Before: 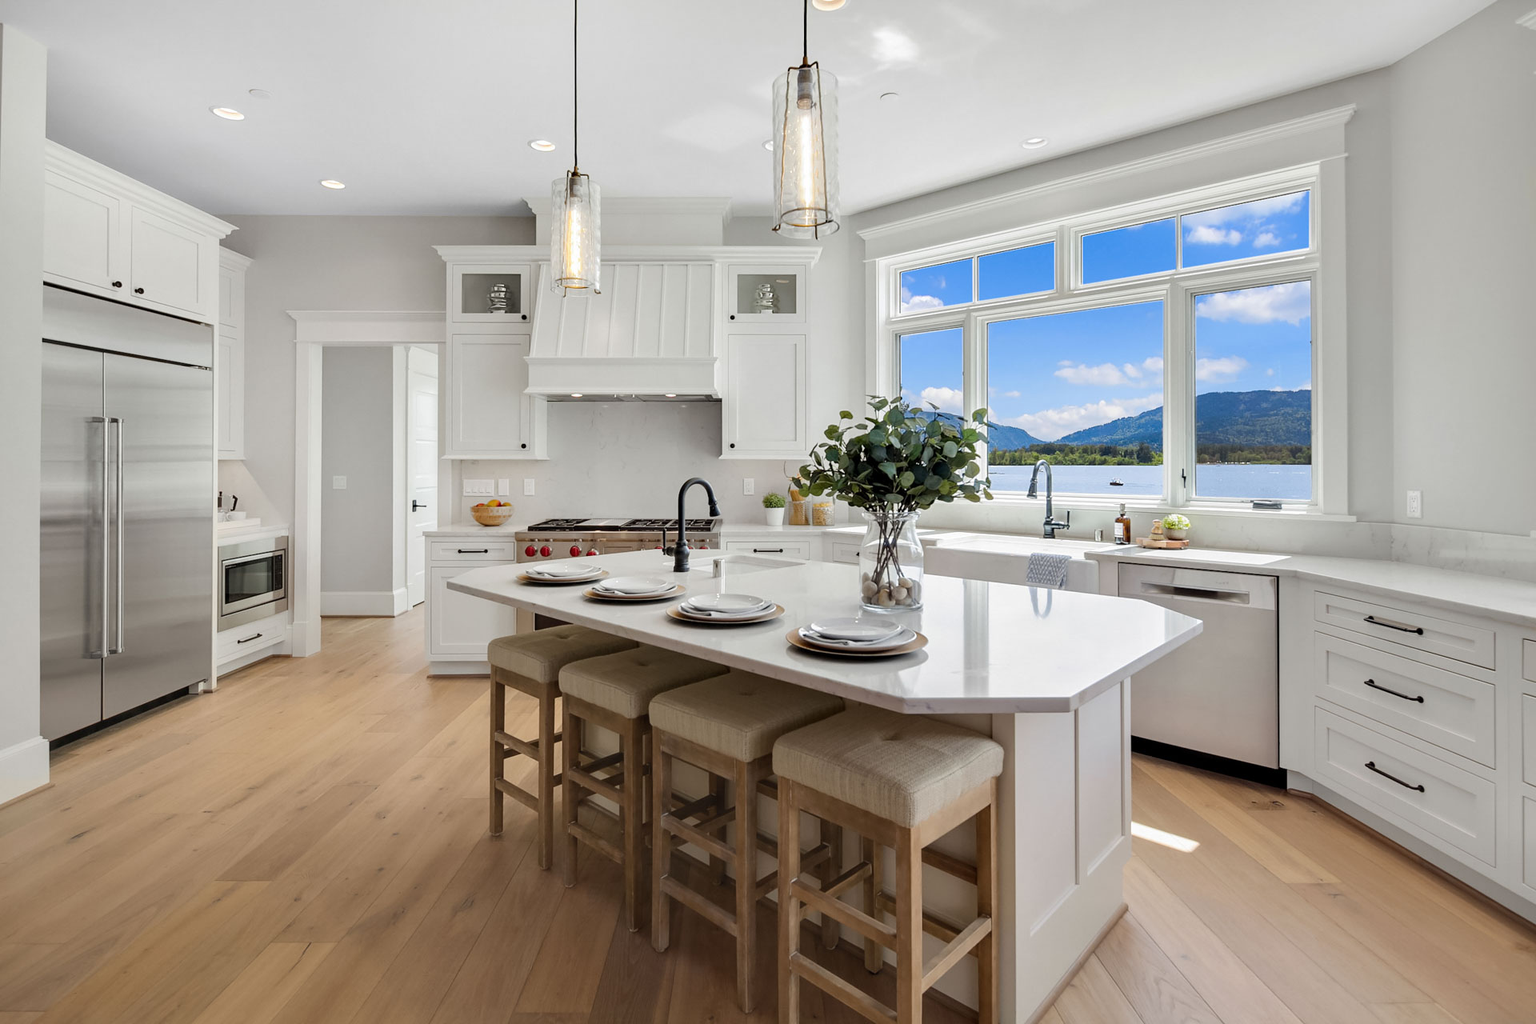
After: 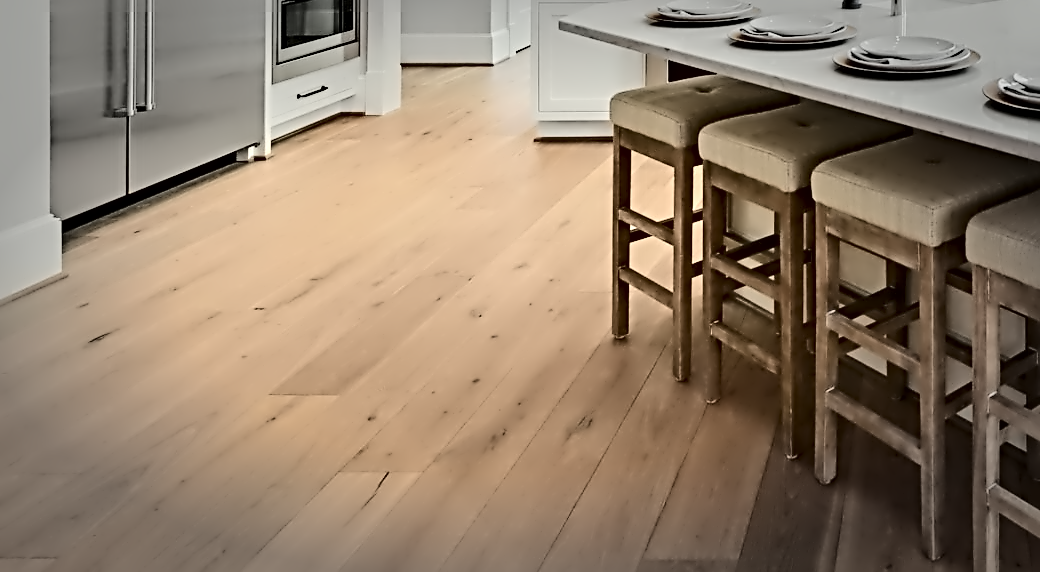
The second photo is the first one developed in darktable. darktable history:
vignetting: fall-off start 65.78%, fall-off radius 39.84%, automatic ratio true, width/height ratio 0.673
sharpen: radius 4.905
crop and rotate: top 55.203%, right 45.823%, bottom 0.109%
contrast equalizer: y [[0.5, 0.542, 0.583, 0.625, 0.667, 0.708], [0.5 ×6], [0.5 ×6], [0, 0.033, 0.067, 0.1, 0.133, 0.167], [0, 0.05, 0.1, 0.15, 0.2, 0.25]]
tone curve: curves: ch0 [(0, 0) (0.21, 0.21) (0.43, 0.586) (0.65, 0.793) (1, 1)]; ch1 [(0, 0) (0.382, 0.447) (0.492, 0.484) (0.544, 0.547) (0.583, 0.578) (0.599, 0.595) (0.67, 0.673) (1, 1)]; ch2 [(0, 0) (0.411, 0.382) (0.492, 0.5) (0.531, 0.534) (0.56, 0.573) (0.599, 0.602) (0.696, 0.693) (1, 1)], color space Lab, independent channels, preserve colors none
